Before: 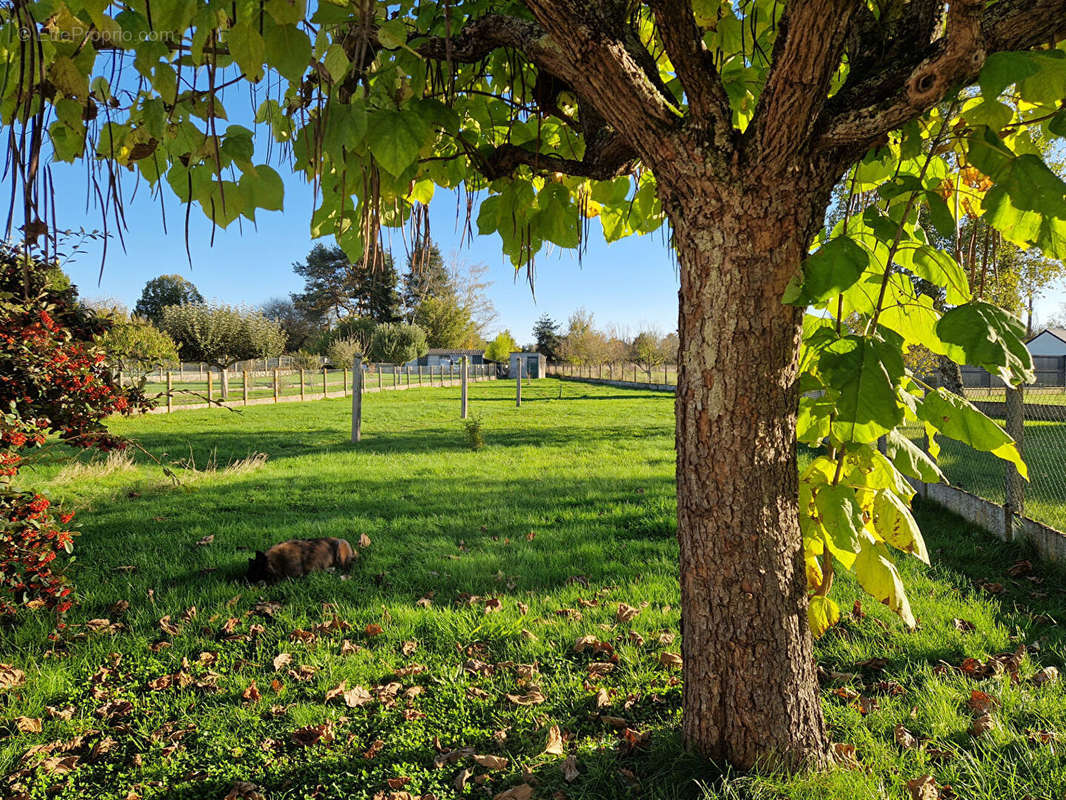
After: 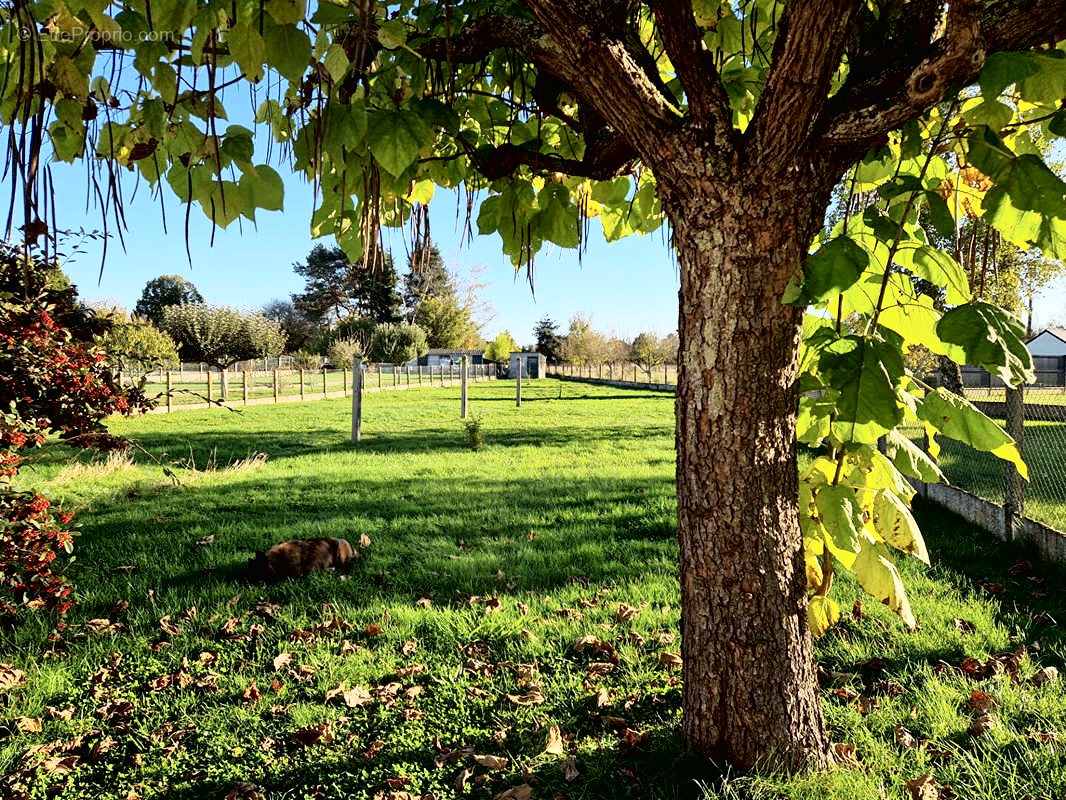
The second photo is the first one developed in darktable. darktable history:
tone curve: curves: ch0 [(0.016, 0.011) (0.094, 0.016) (0.469, 0.508) (0.721, 0.862) (1, 1)], color space Lab, independent channels, preserve colors none
